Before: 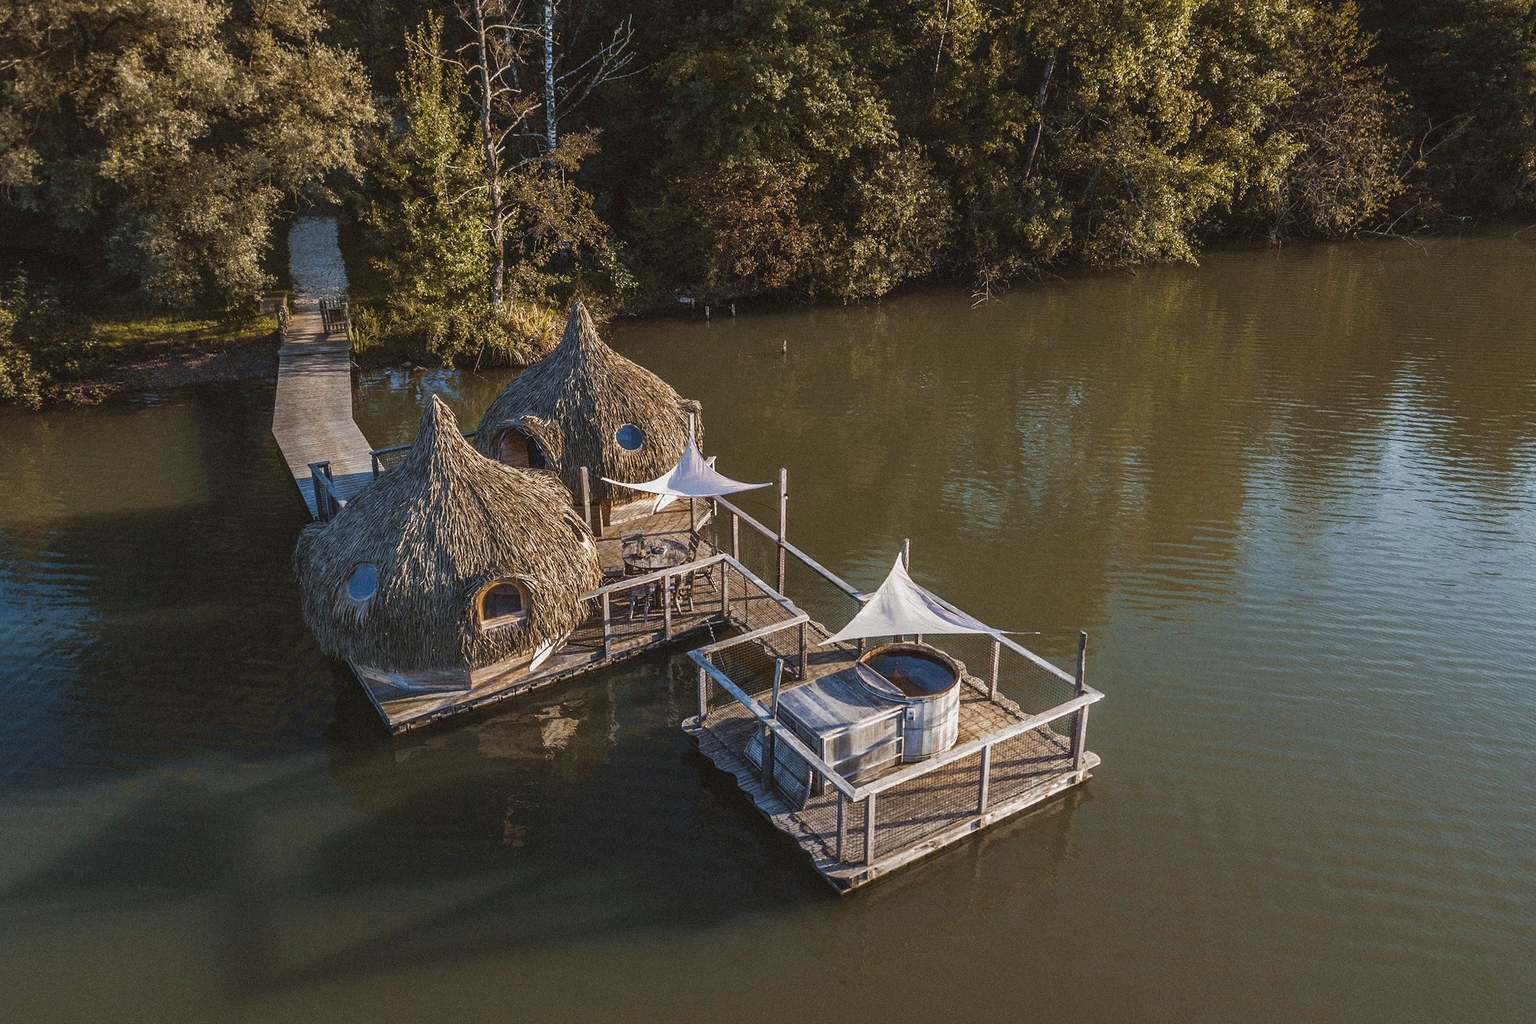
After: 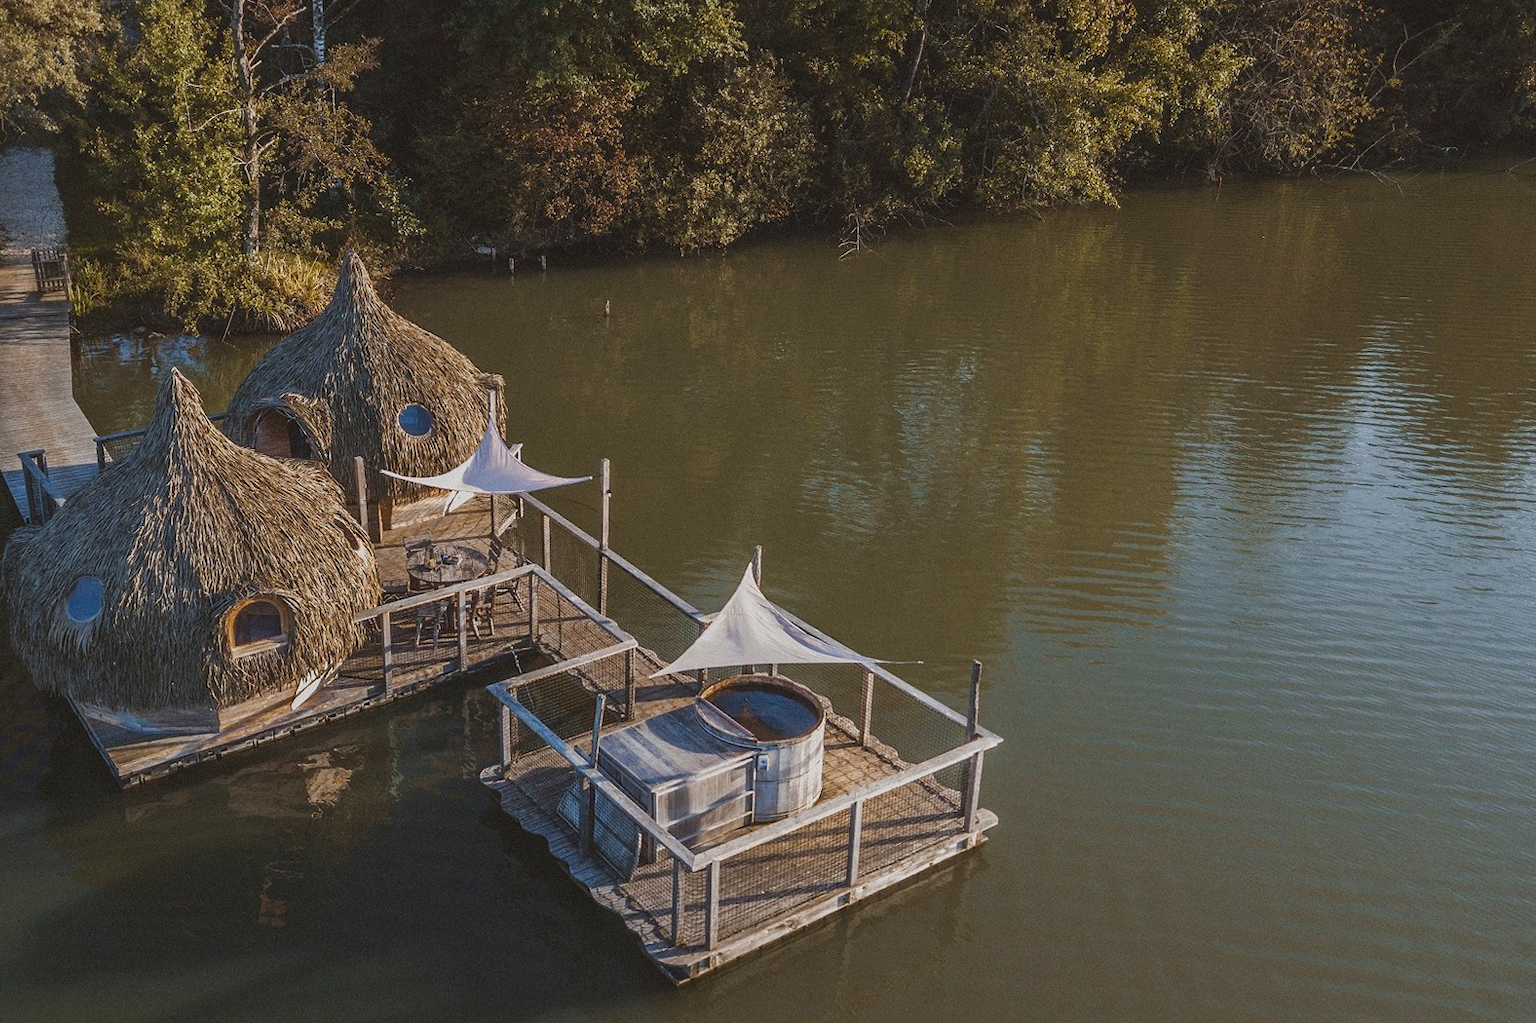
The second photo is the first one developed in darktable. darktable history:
crop: left 19.159%, top 9.58%, bottom 9.58%
local contrast: highlights 68%, shadows 68%, detail 82%, midtone range 0.325
